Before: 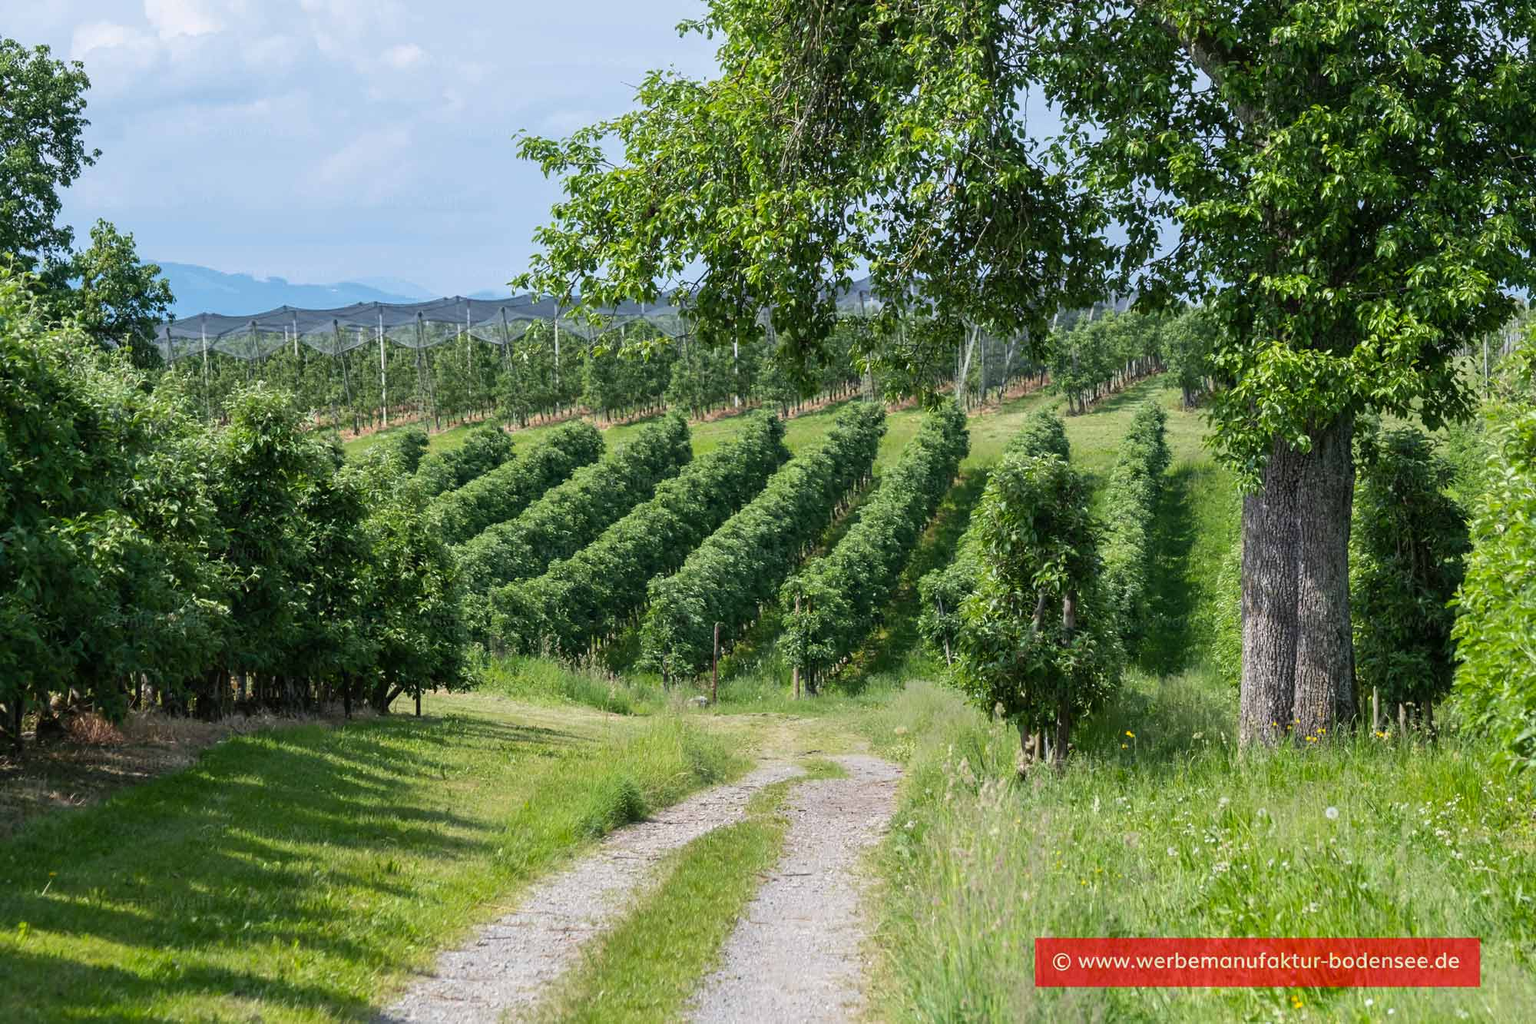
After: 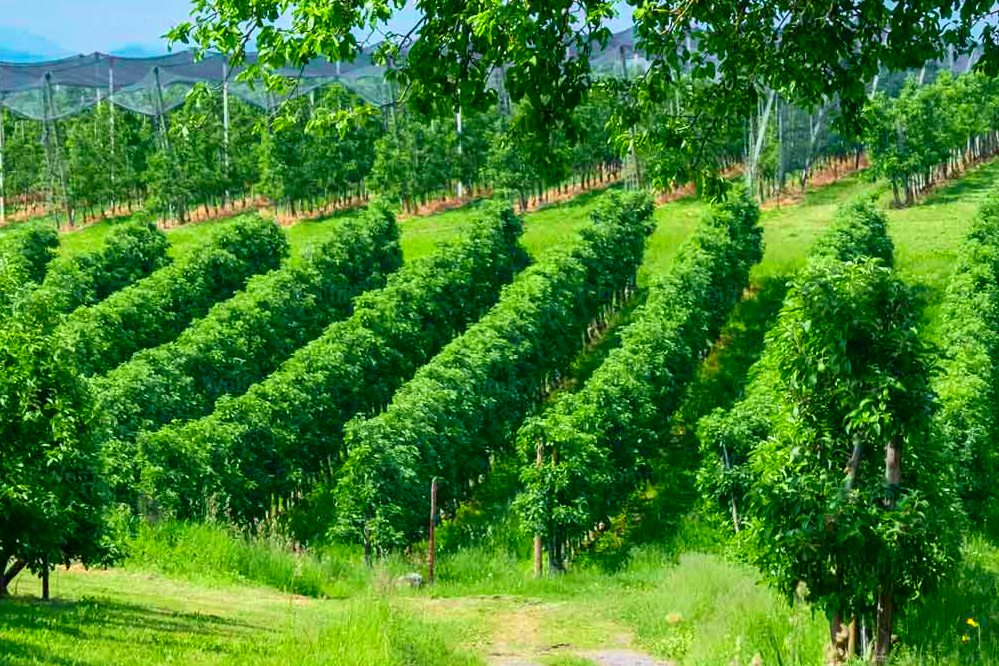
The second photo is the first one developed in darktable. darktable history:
tone curve: curves: ch0 [(0, 0) (0.051, 0.047) (0.102, 0.099) (0.232, 0.249) (0.462, 0.501) (0.698, 0.761) (0.908, 0.946) (1, 1)]; ch1 [(0, 0) (0.339, 0.298) (0.402, 0.363) (0.453, 0.413) (0.485, 0.469) (0.494, 0.493) (0.504, 0.501) (0.525, 0.533) (0.563, 0.591) (0.597, 0.631) (1, 1)]; ch2 [(0, 0) (0.48, 0.48) (0.504, 0.5) (0.539, 0.554) (0.59, 0.628) (0.642, 0.682) (0.824, 0.815) (1, 1)], color space Lab, independent channels, preserve colors none
crop: left 25%, top 25%, right 25%, bottom 25%
color zones: curves: ch0 [(0, 0.613) (0.01, 0.613) (0.245, 0.448) (0.498, 0.529) (0.642, 0.665) (0.879, 0.777) (0.99, 0.613)]; ch1 [(0, 0) (0.143, 0) (0.286, 0) (0.429, 0) (0.571, 0) (0.714, 0) (0.857, 0)], mix -138.01%
